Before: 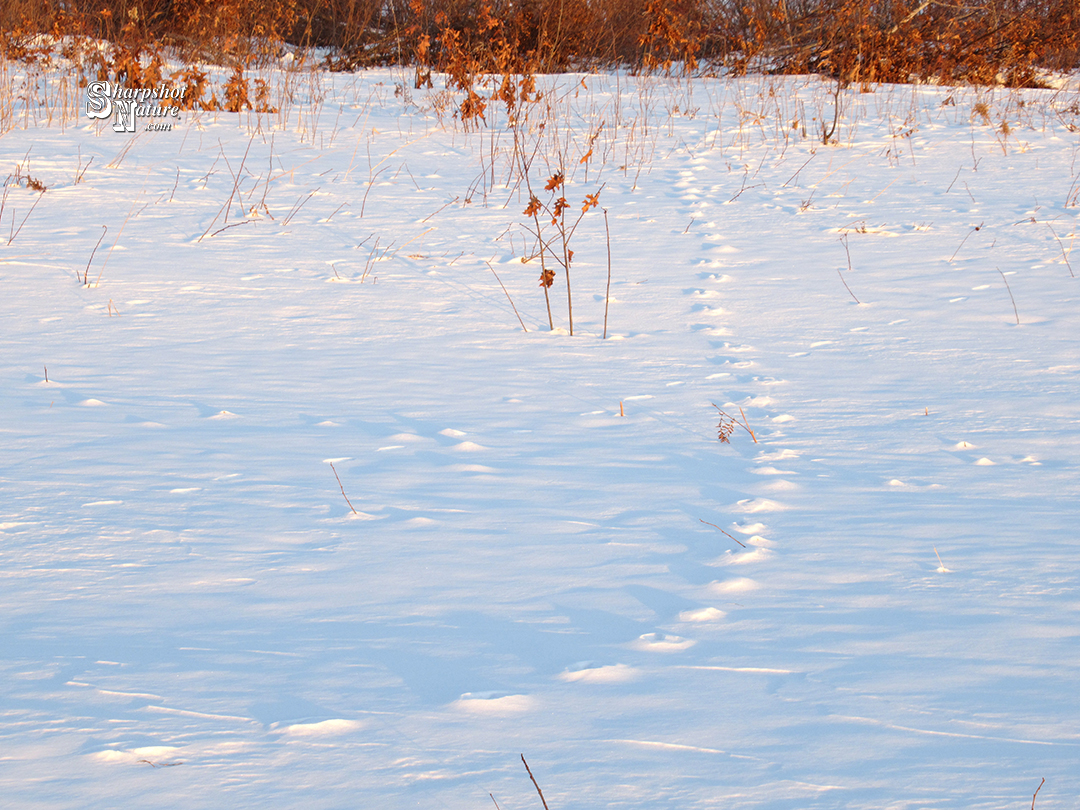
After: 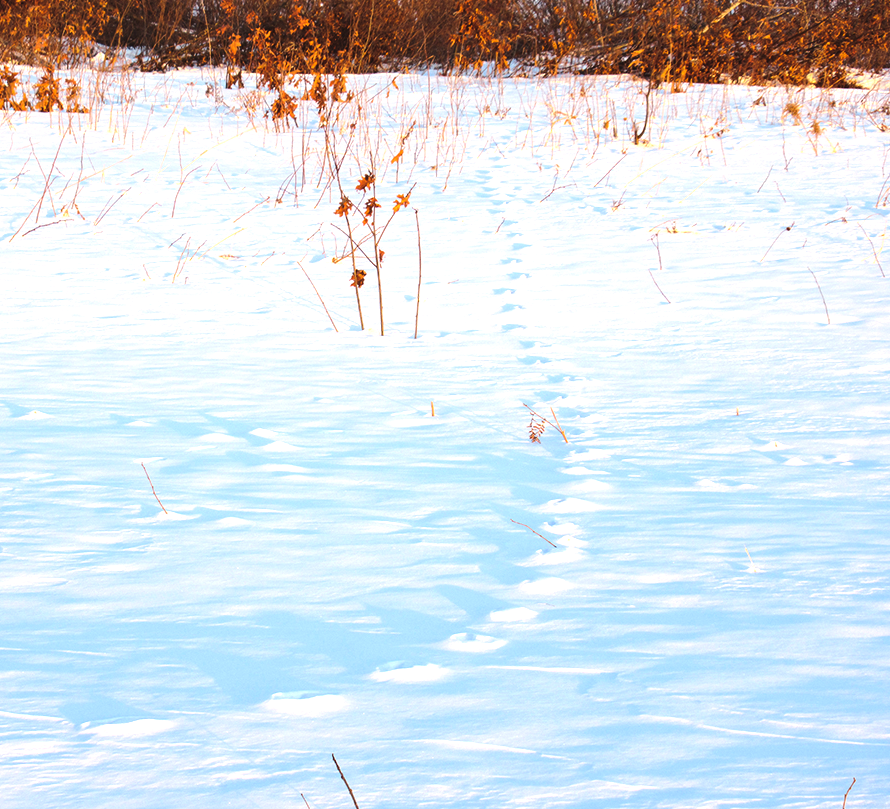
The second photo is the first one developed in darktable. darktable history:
crop: left 17.582%, bottom 0.031%
color balance rgb: global offset › luminance 0.71%, perceptual saturation grading › global saturation -11.5%, perceptual brilliance grading › highlights 17.77%, perceptual brilliance grading › mid-tones 31.71%, perceptual brilliance grading › shadows -31.01%, global vibrance 50%
